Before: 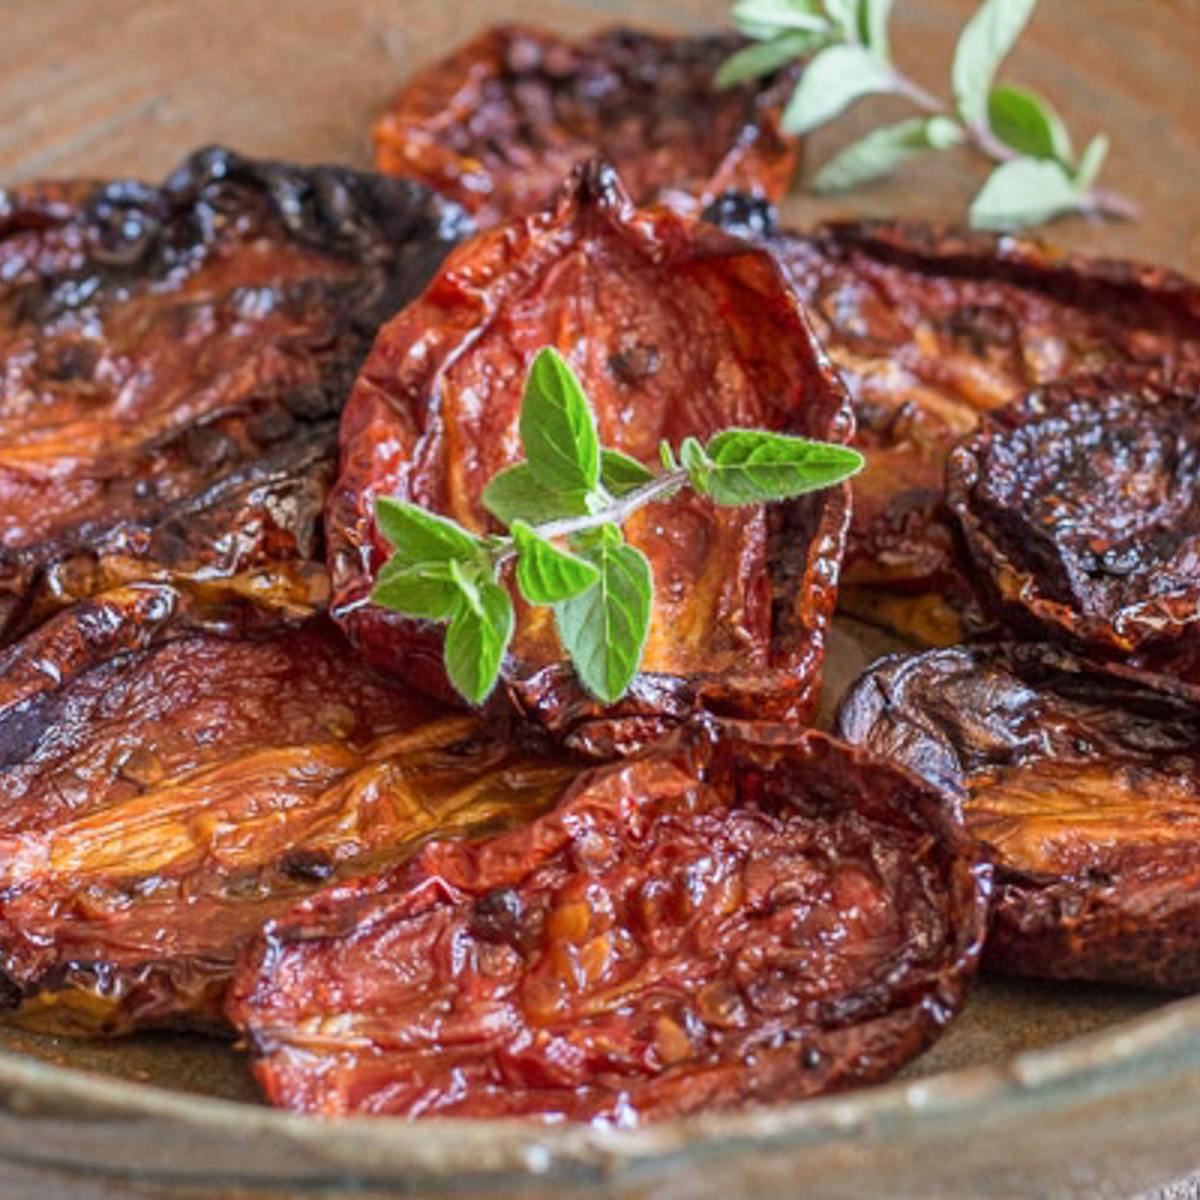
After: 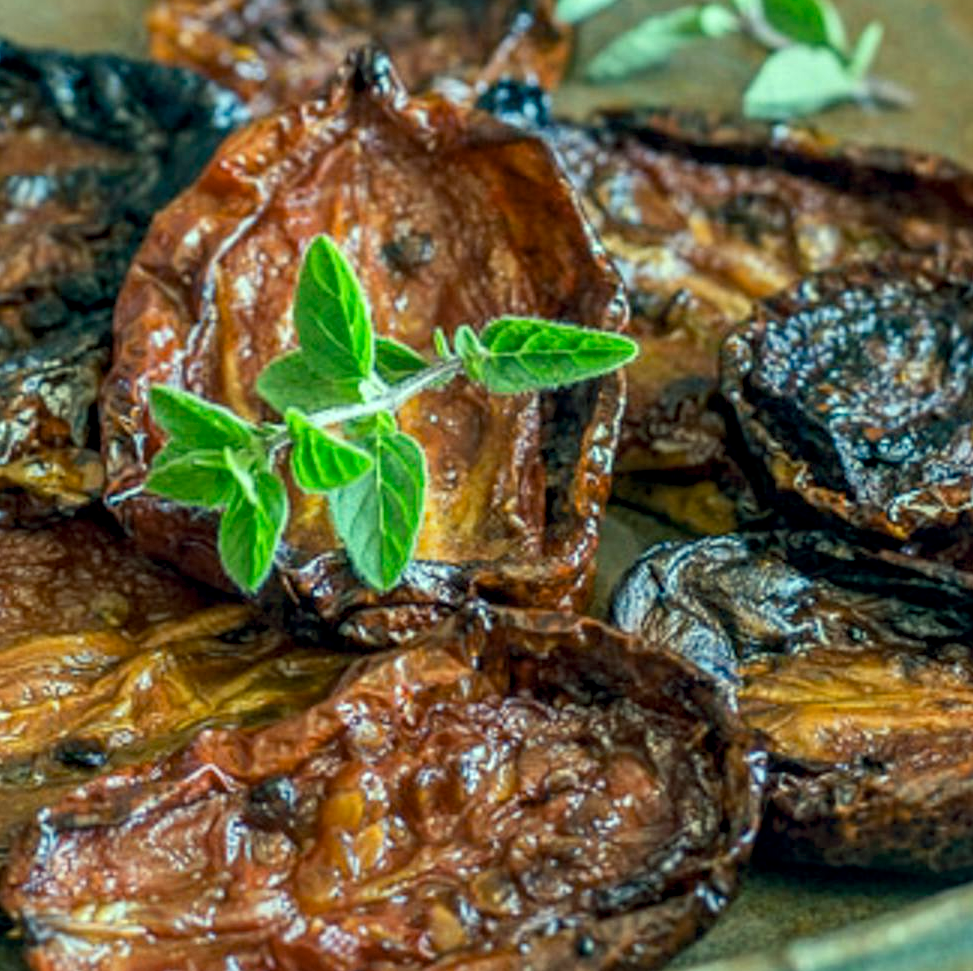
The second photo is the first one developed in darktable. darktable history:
exposure: black level correction 0.005, exposure 0.016 EV, compensate exposure bias true, compensate highlight preservation false
local contrast: on, module defaults
crop: left 18.904%, top 9.408%, right 0%, bottom 9.65%
color correction: highlights a* -19.31, highlights b* 9.8, shadows a* -21.08, shadows b* -10.1
